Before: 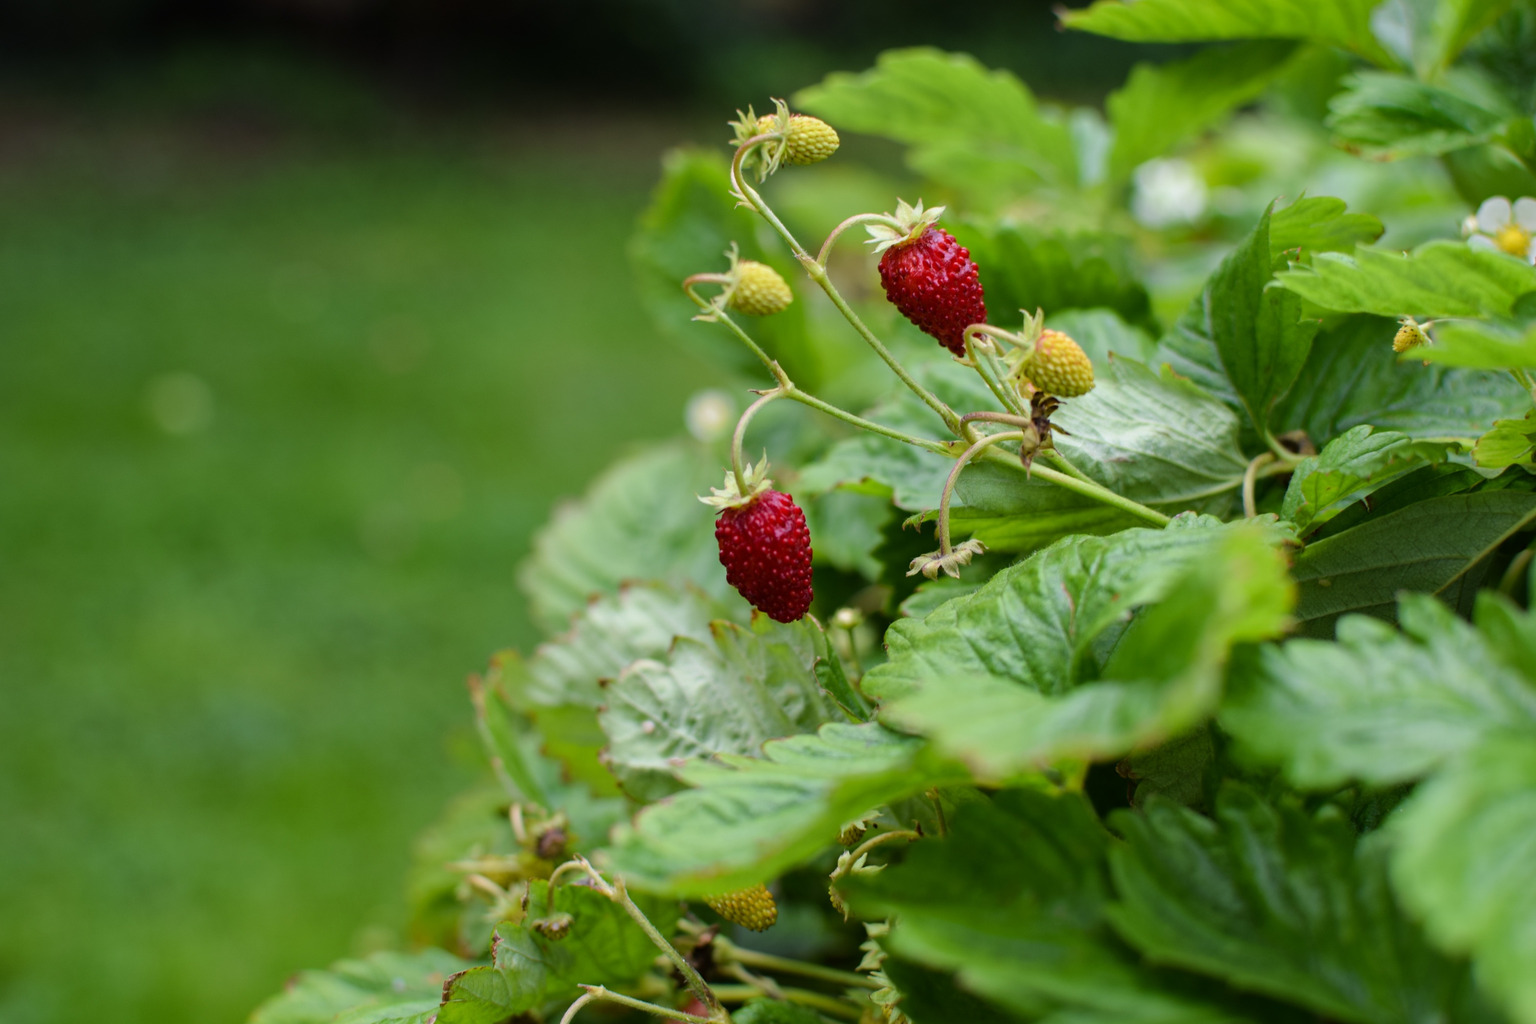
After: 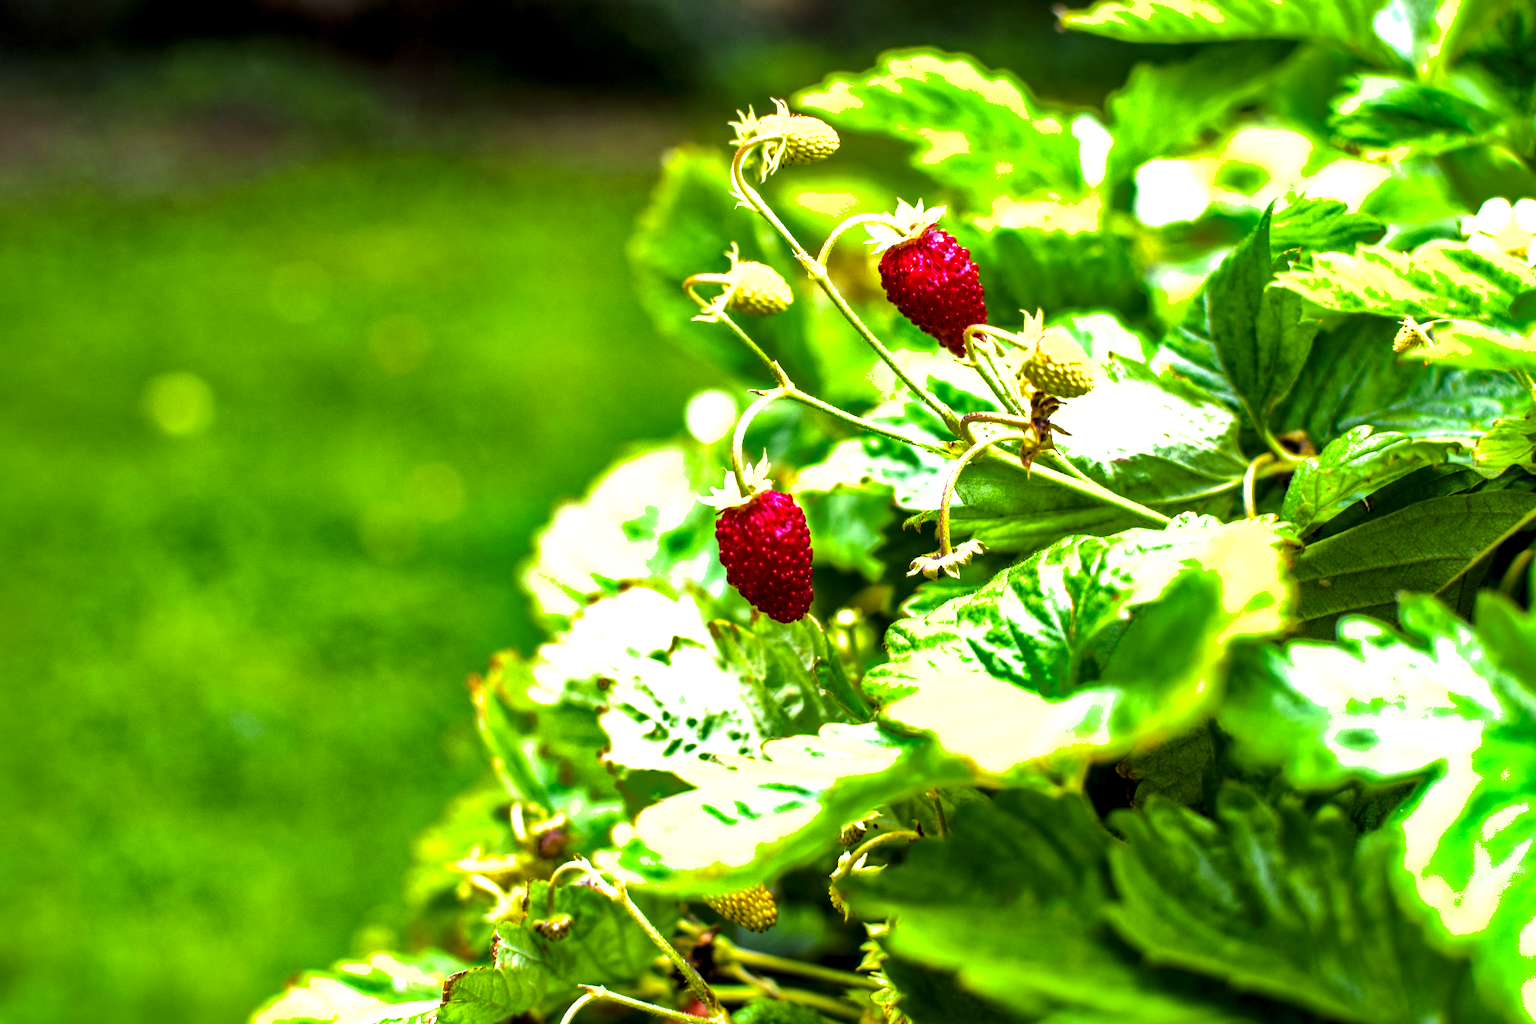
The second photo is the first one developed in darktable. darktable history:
local contrast: highlights 64%, shadows 54%, detail 169%, midtone range 0.513
shadows and highlights: shadows 39.82, highlights -60.06, highlights color adjustment 45.7%
exposure: black level correction 0, exposure 1 EV, compensate highlight preservation false
color balance rgb: power › chroma 0.32%, power › hue 22.59°, highlights gain › chroma 0.634%, highlights gain › hue 56.39°, linear chroma grading › shadows 10.095%, linear chroma grading › highlights 10.437%, linear chroma grading › global chroma 14.579%, linear chroma grading › mid-tones 14.904%, perceptual saturation grading › global saturation 17.744%, perceptual brilliance grading › global brilliance 15.622%, perceptual brilliance grading › shadows -34.439%
